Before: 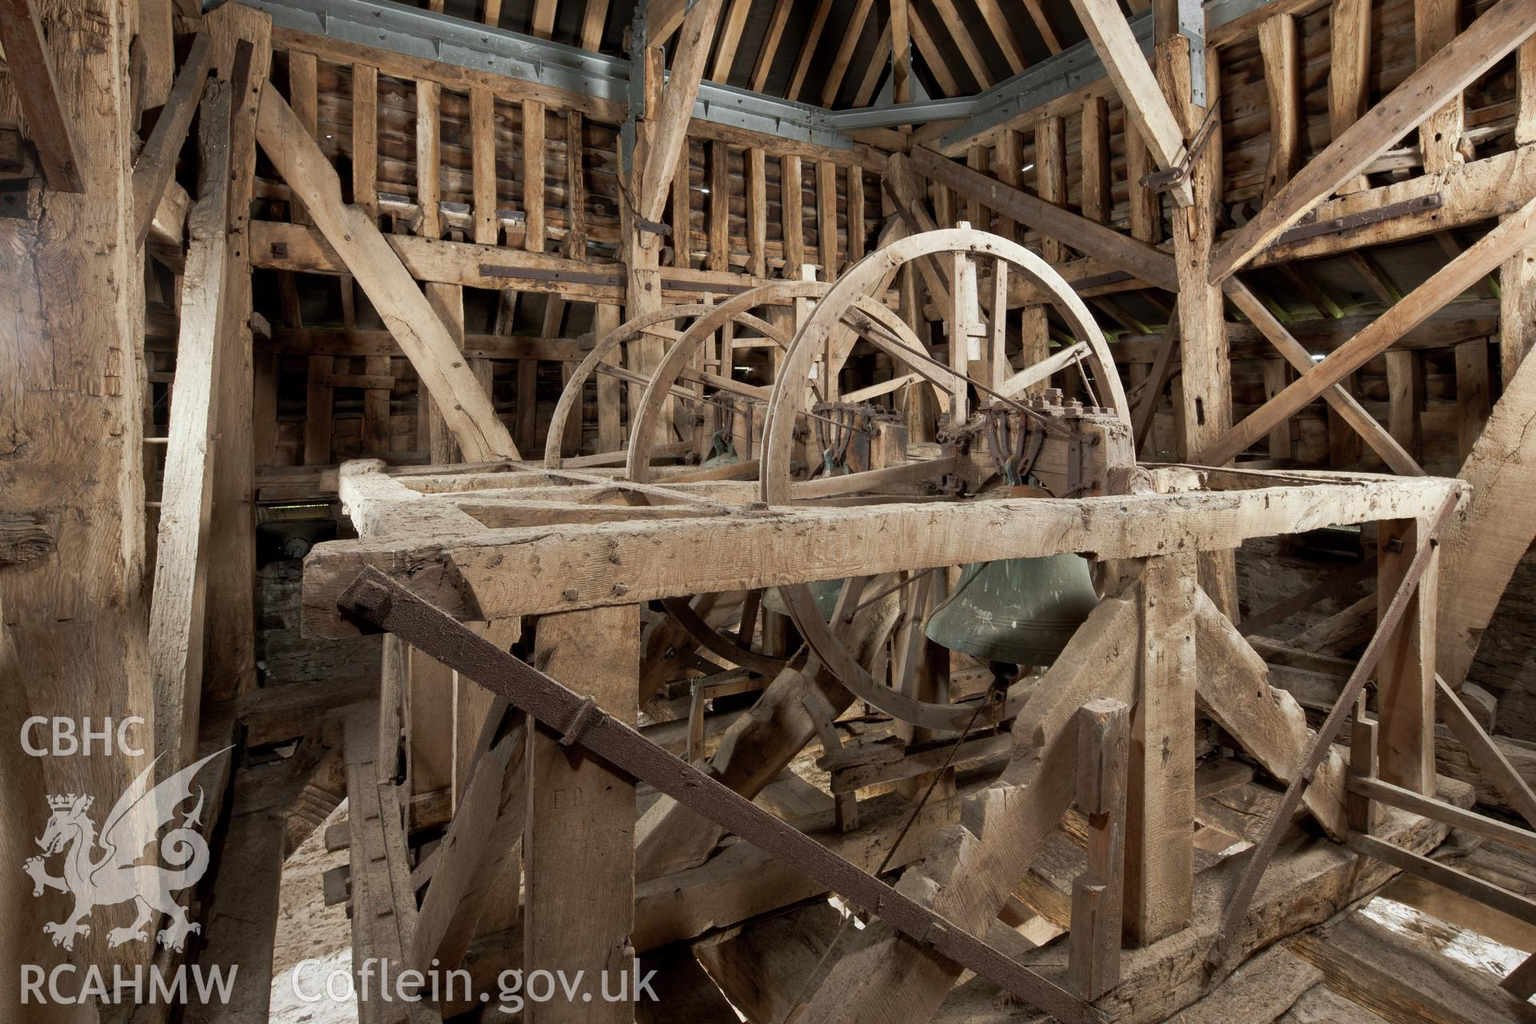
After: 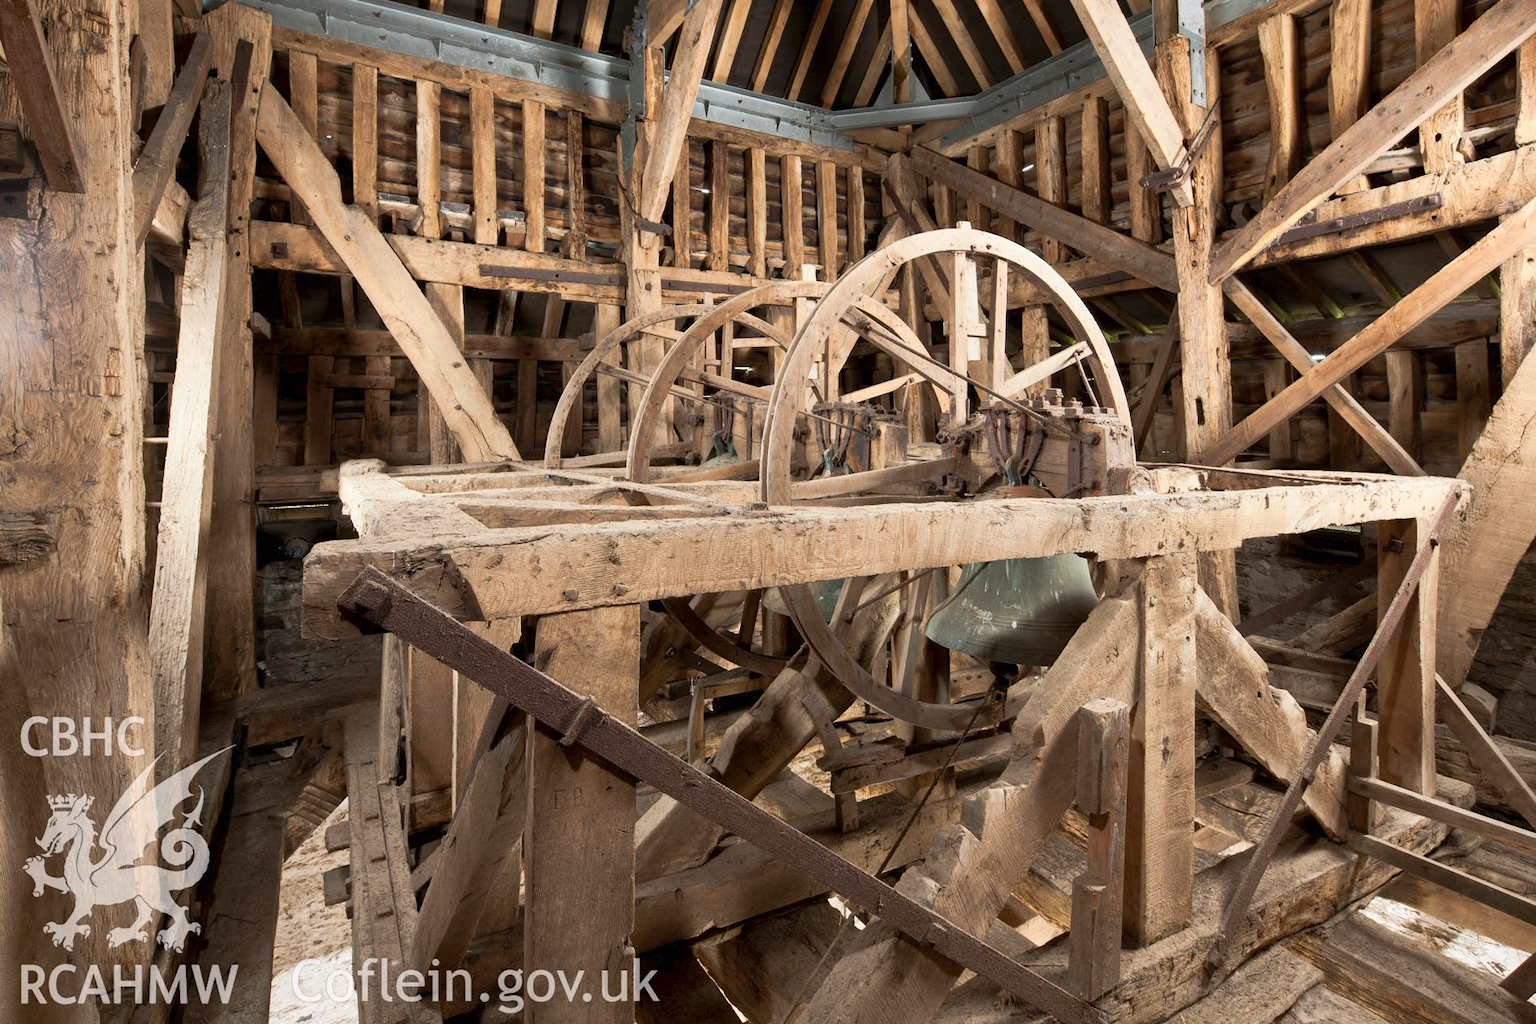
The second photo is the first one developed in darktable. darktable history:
contrast brightness saturation: contrast 0.197, brightness 0.162, saturation 0.224
